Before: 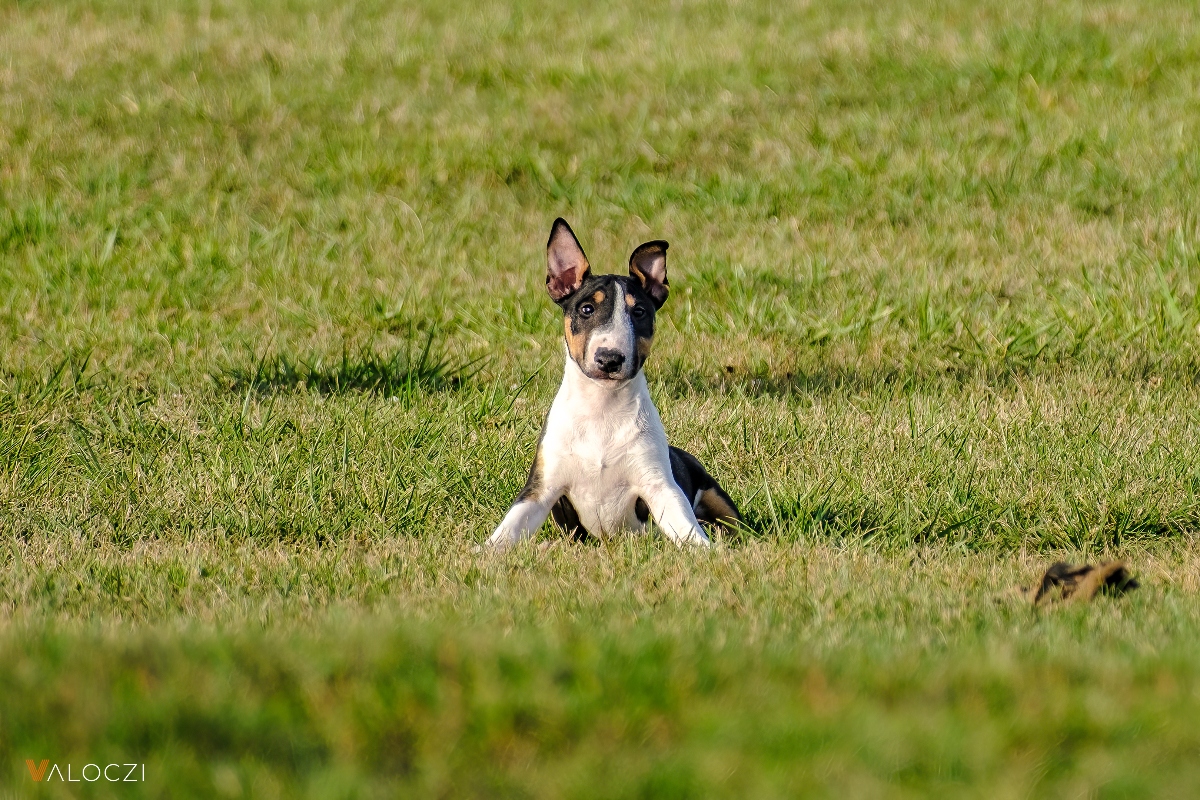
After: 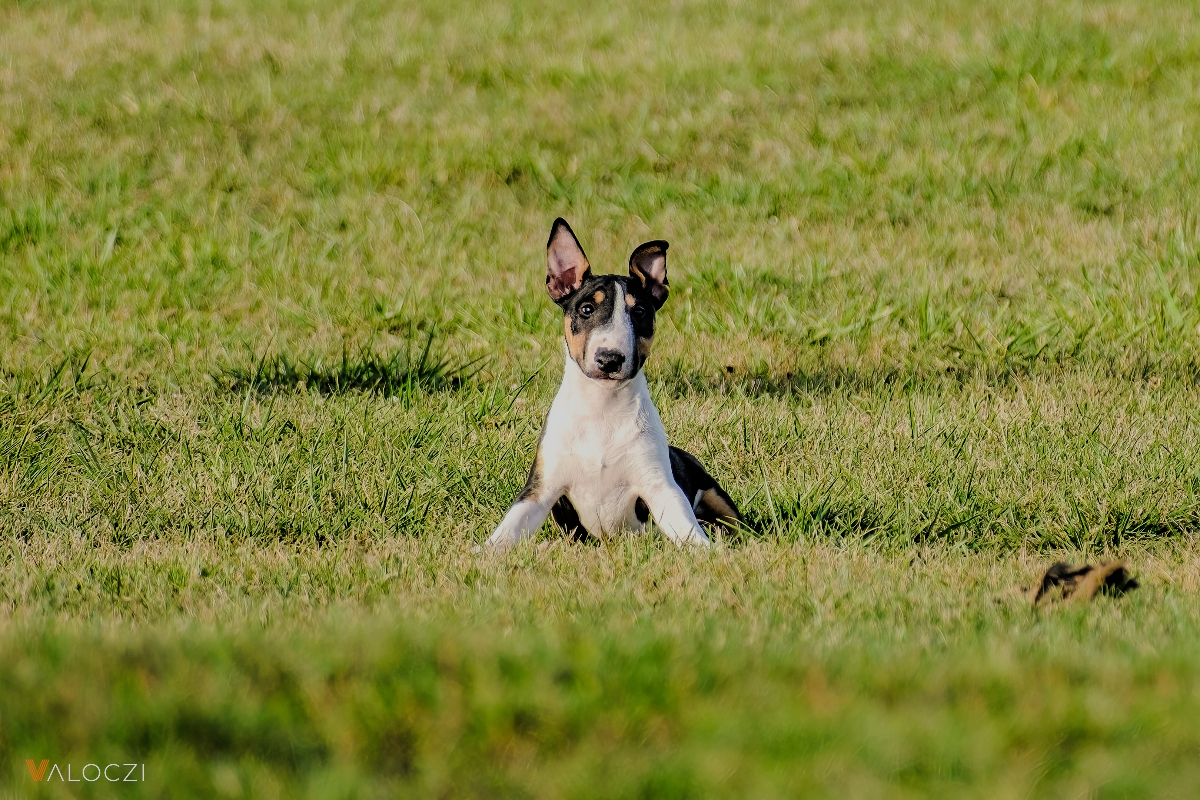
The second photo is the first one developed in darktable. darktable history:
filmic rgb: black relative exposure -9.16 EV, white relative exposure 6.8 EV, hardness 3.07, contrast 1.059
